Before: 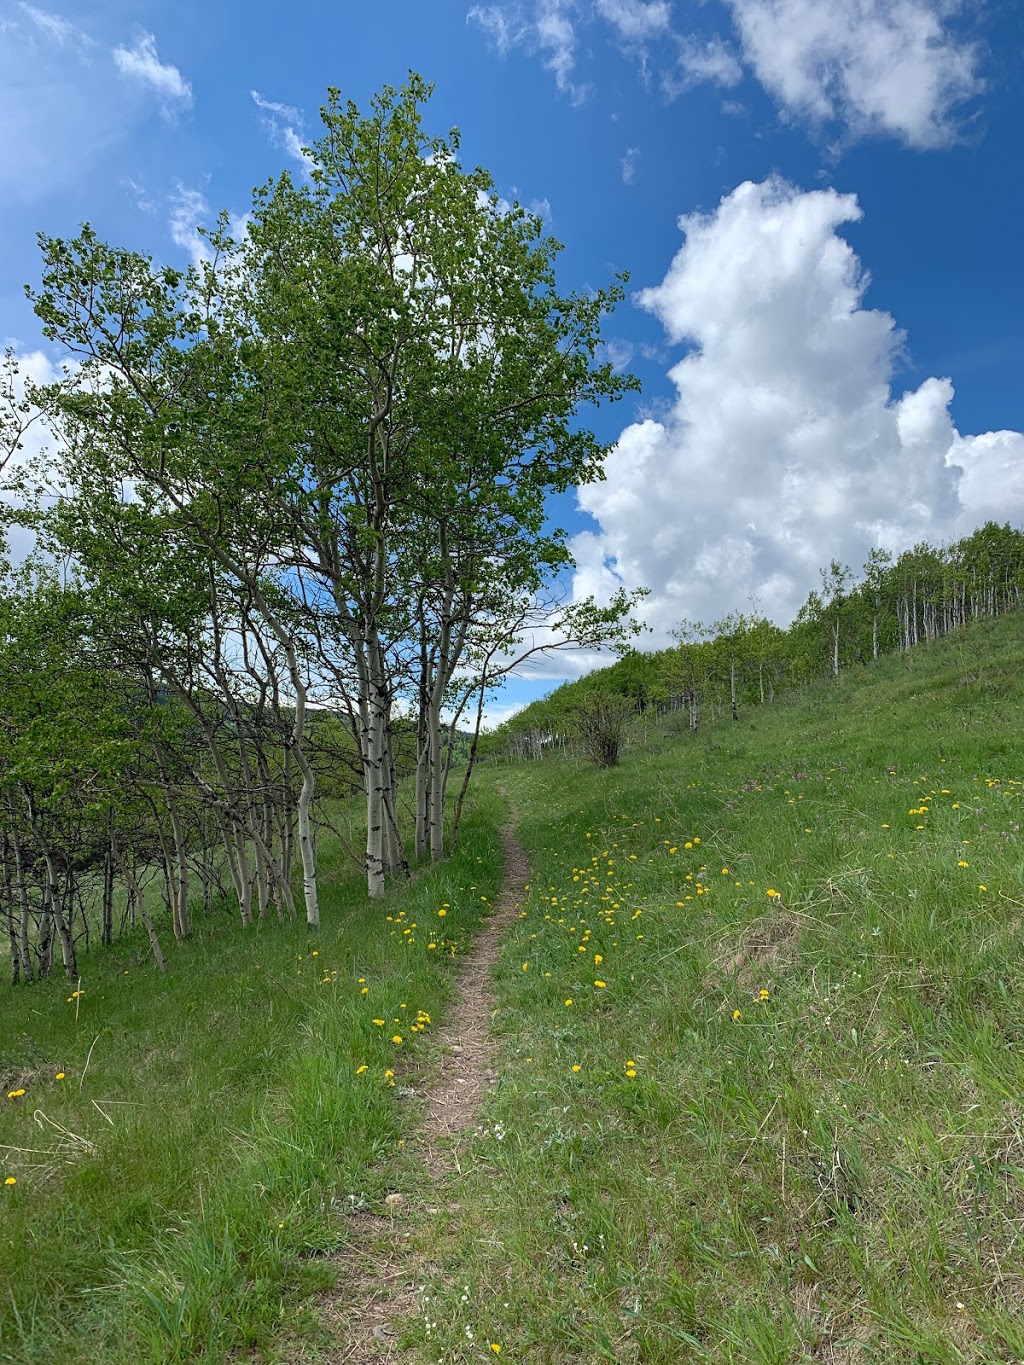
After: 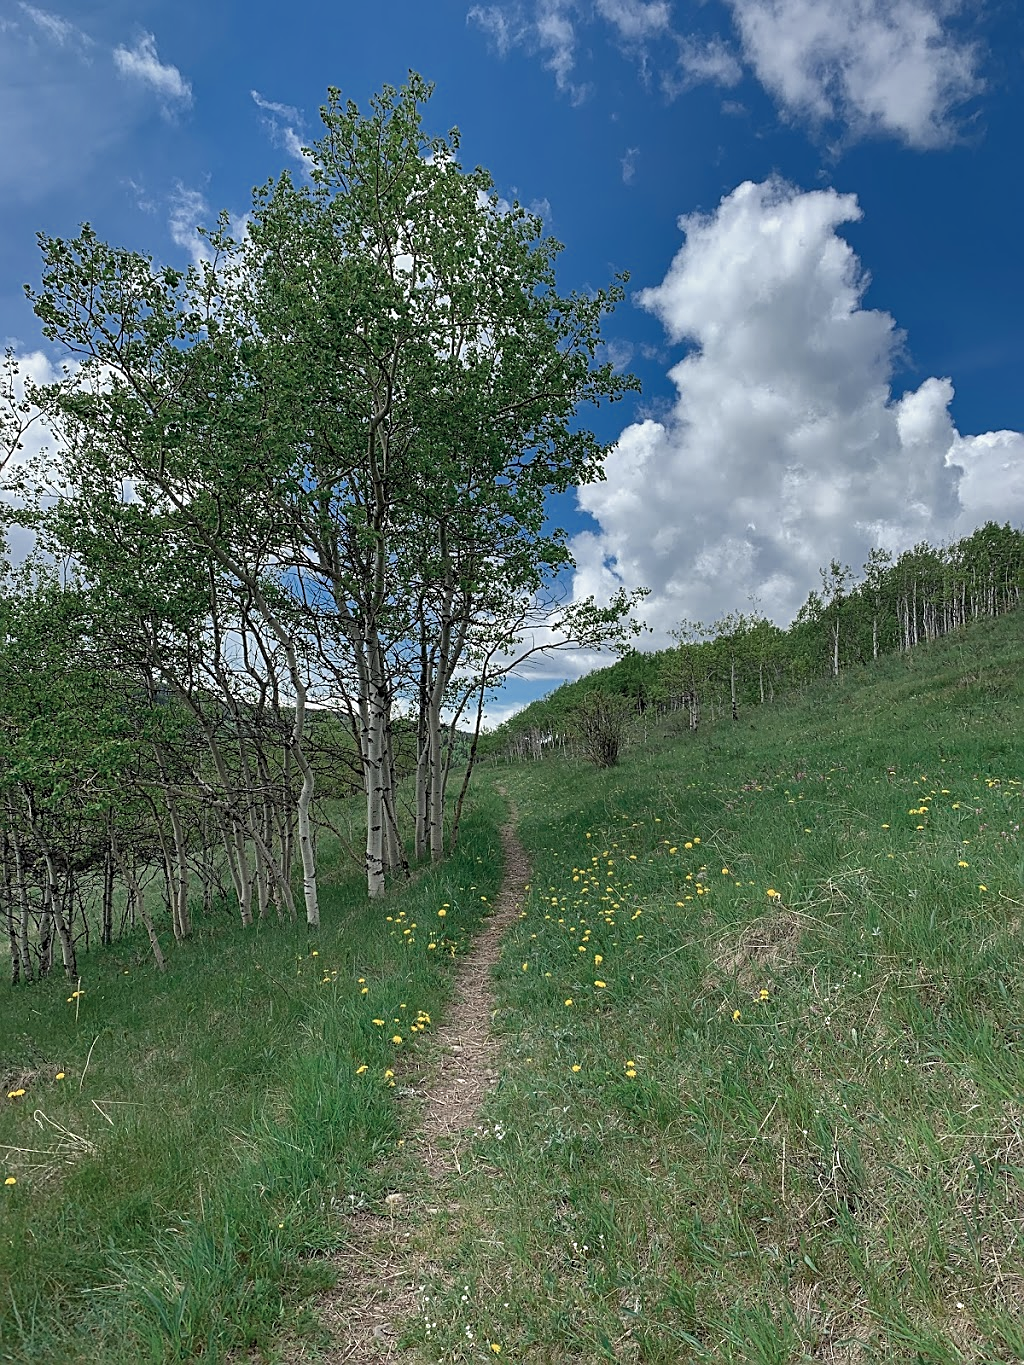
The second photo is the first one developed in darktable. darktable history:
shadows and highlights: radius 102.21, shadows 50.31, highlights -64.26, soften with gaussian
color zones: curves: ch0 [(0, 0.5) (0.125, 0.4) (0.25, 0.5) (0.375, 0.4) (0.5, 0.4) (0.625, 0.35) (0.75, 0.35) (0.875, 0.5)]; ch1 [(0, 0.35) (0.125, 0.45) (0.25, 0.35) (0.375, 0.35) (0.5, 0.35) (0.625, 0.35) (0.75, 0.45) (0.875, 0.35)]; ch2 [(0, 0.6) (0.125, 0.5) (0.25, 0.5) (0.375, 0.6) (0.5, 0.6) (0.625, 0.5) (0.75, 0.5) (0.875, 0.5)]
sharpen: on, module defaults
